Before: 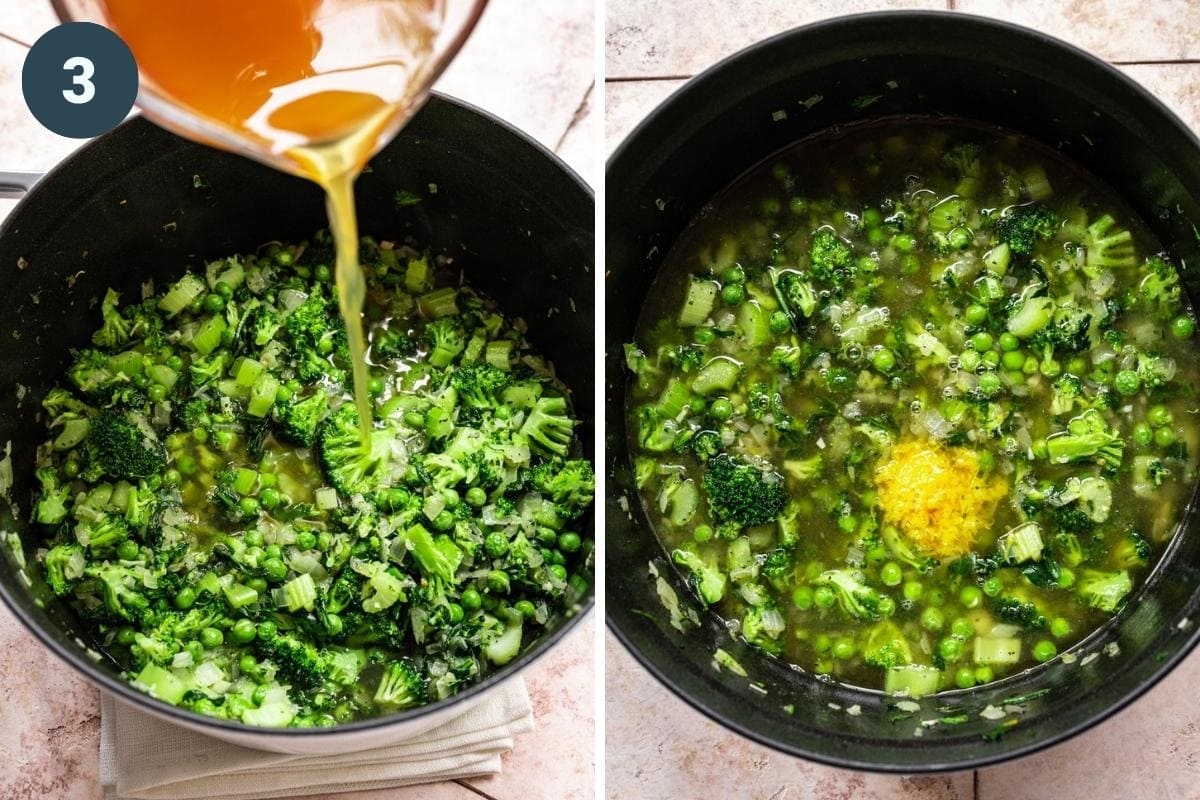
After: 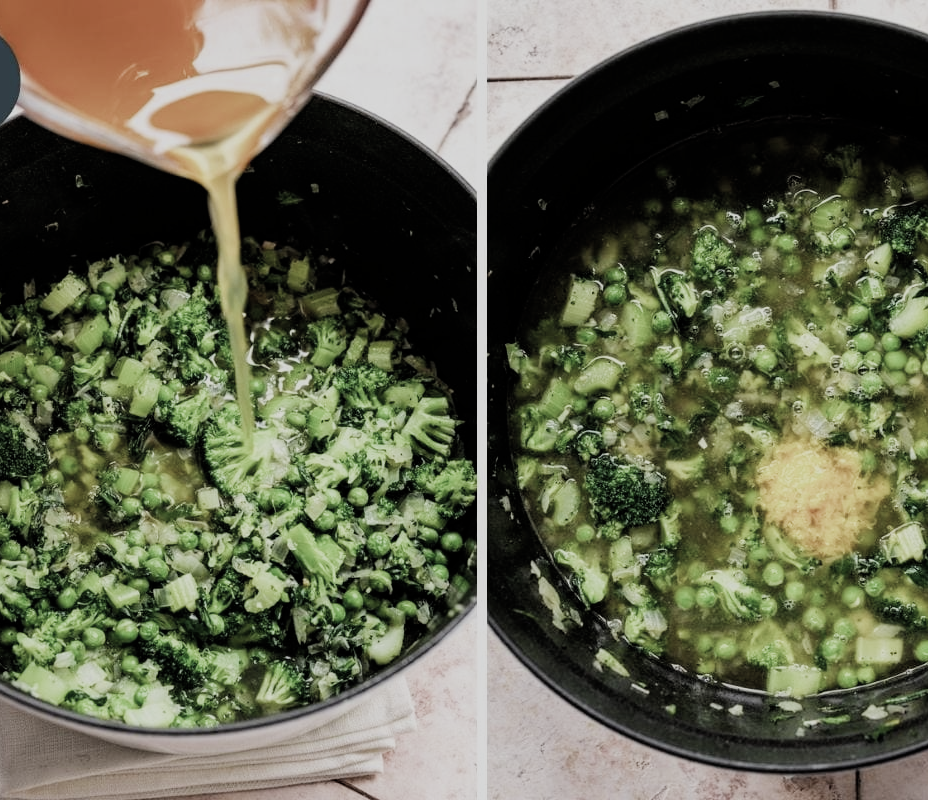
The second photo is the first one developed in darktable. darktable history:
crop: left 9.867%, right 12.742%
filmic rgb: black relative exposure -7.65 EV, white relative exposure 4.56 EV, threshold 5.94 EV, hardness 3.61, add noise in highlights 0.001, preserve chrominance max RGB, color science v3 (2019), use custom middle-gray values true, contrast in highlights soft, enable highlight reconstruction true
contrast brightness saturation: contrast 0.096, saturation -0.369
